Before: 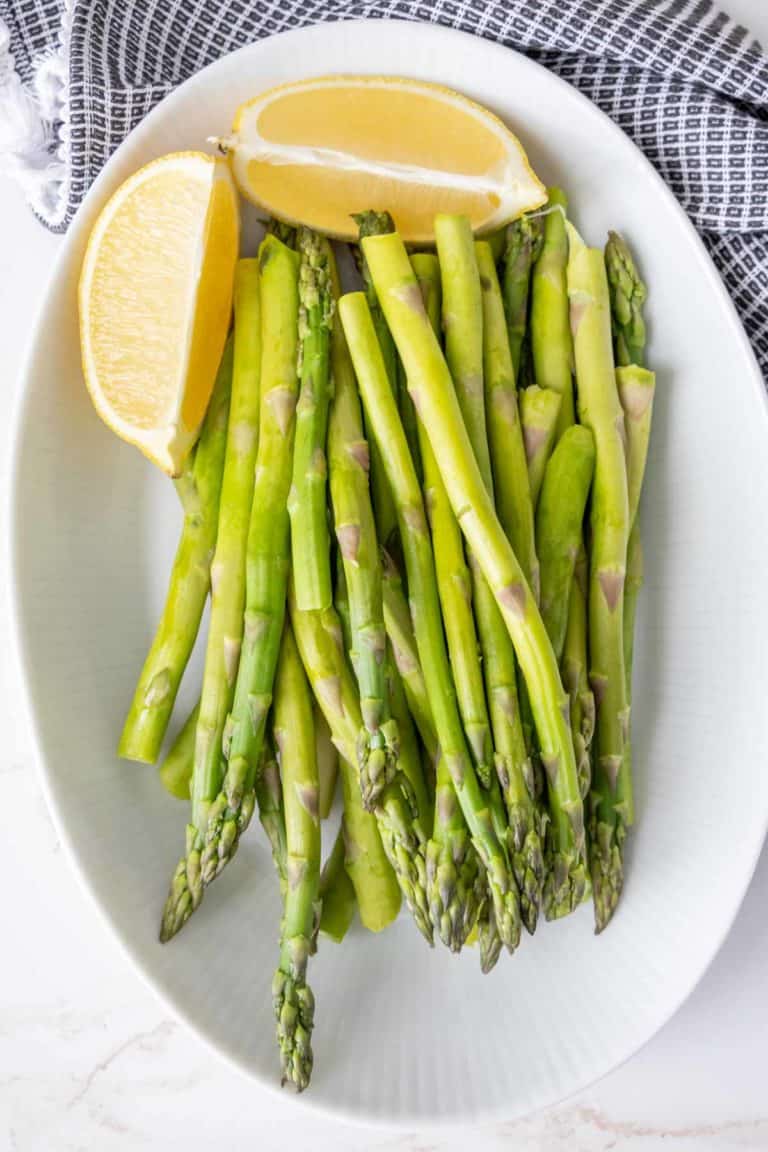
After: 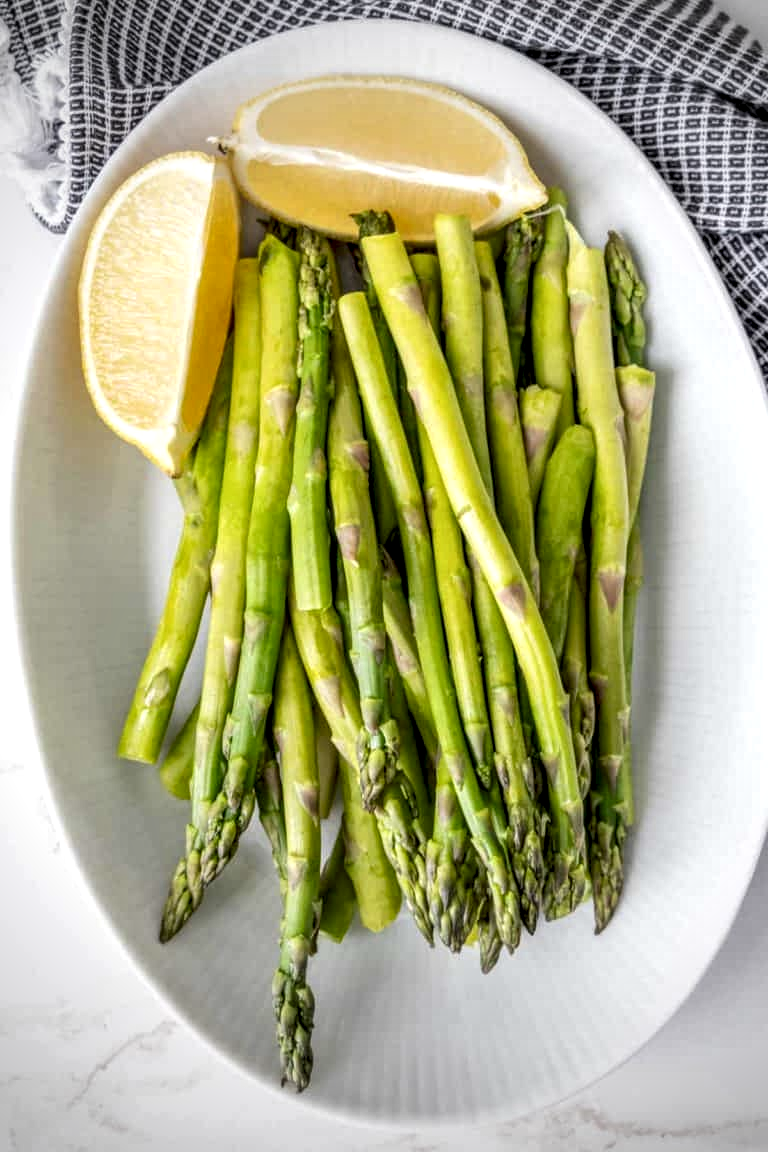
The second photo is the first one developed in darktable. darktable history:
local contrast: highlights 60%, shadows 60%, detail 160%
vignetting: fall-off start 67.15%, brightness -0.442, saturation -0.691, width/height ratio 1.011, unbound false
